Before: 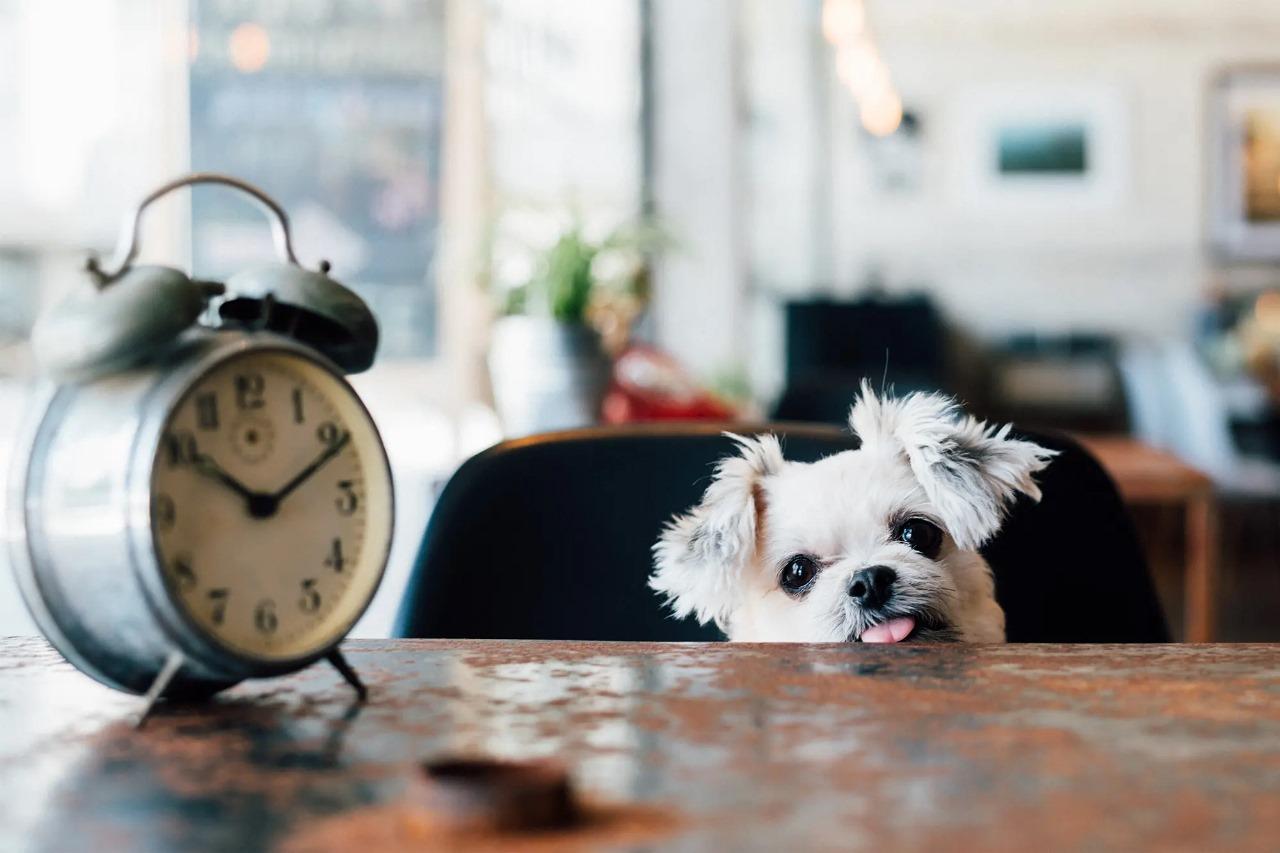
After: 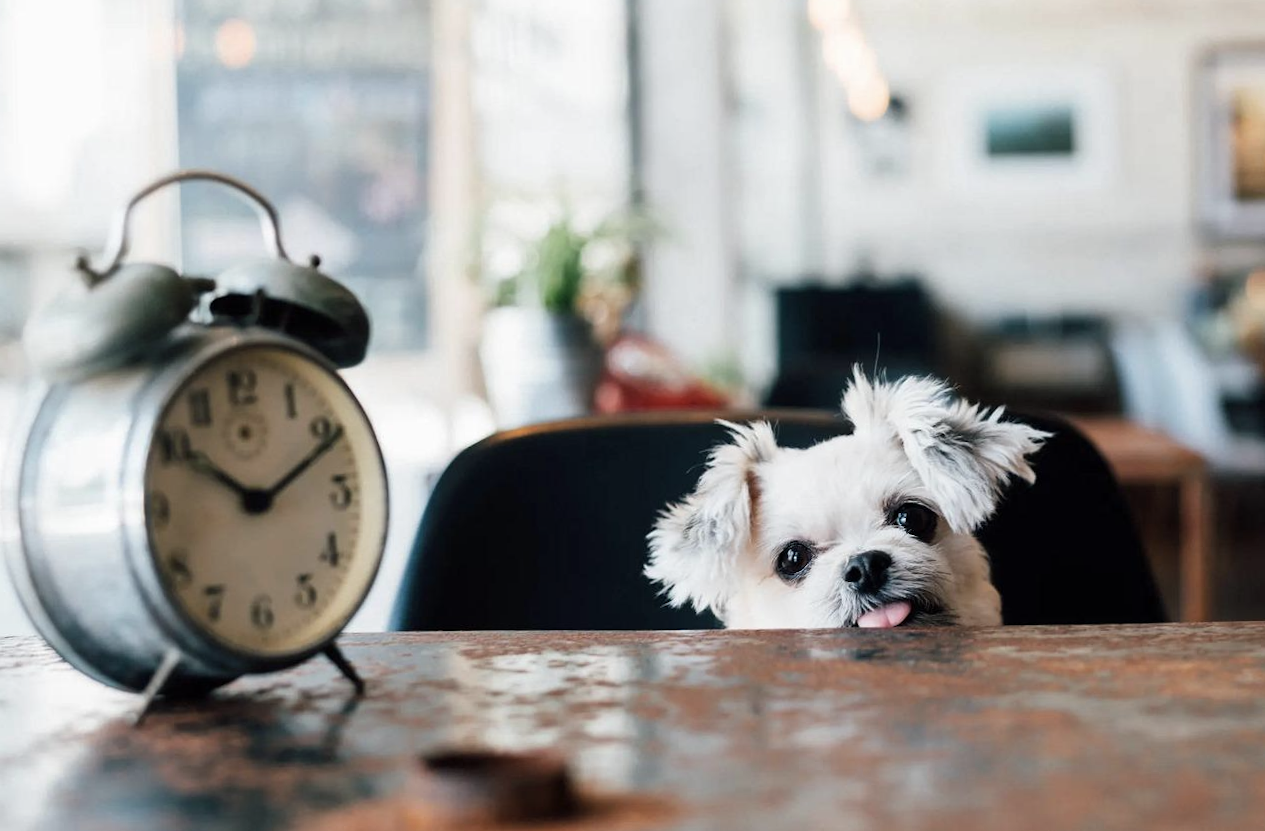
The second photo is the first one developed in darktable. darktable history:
tone equalizer: on, module defaults
rotate and perspective: rotation -1°, crop left 0.011, crop right 0.989, crop top 0.025, crop bottom 0.975
color correction: saturation 0.8
